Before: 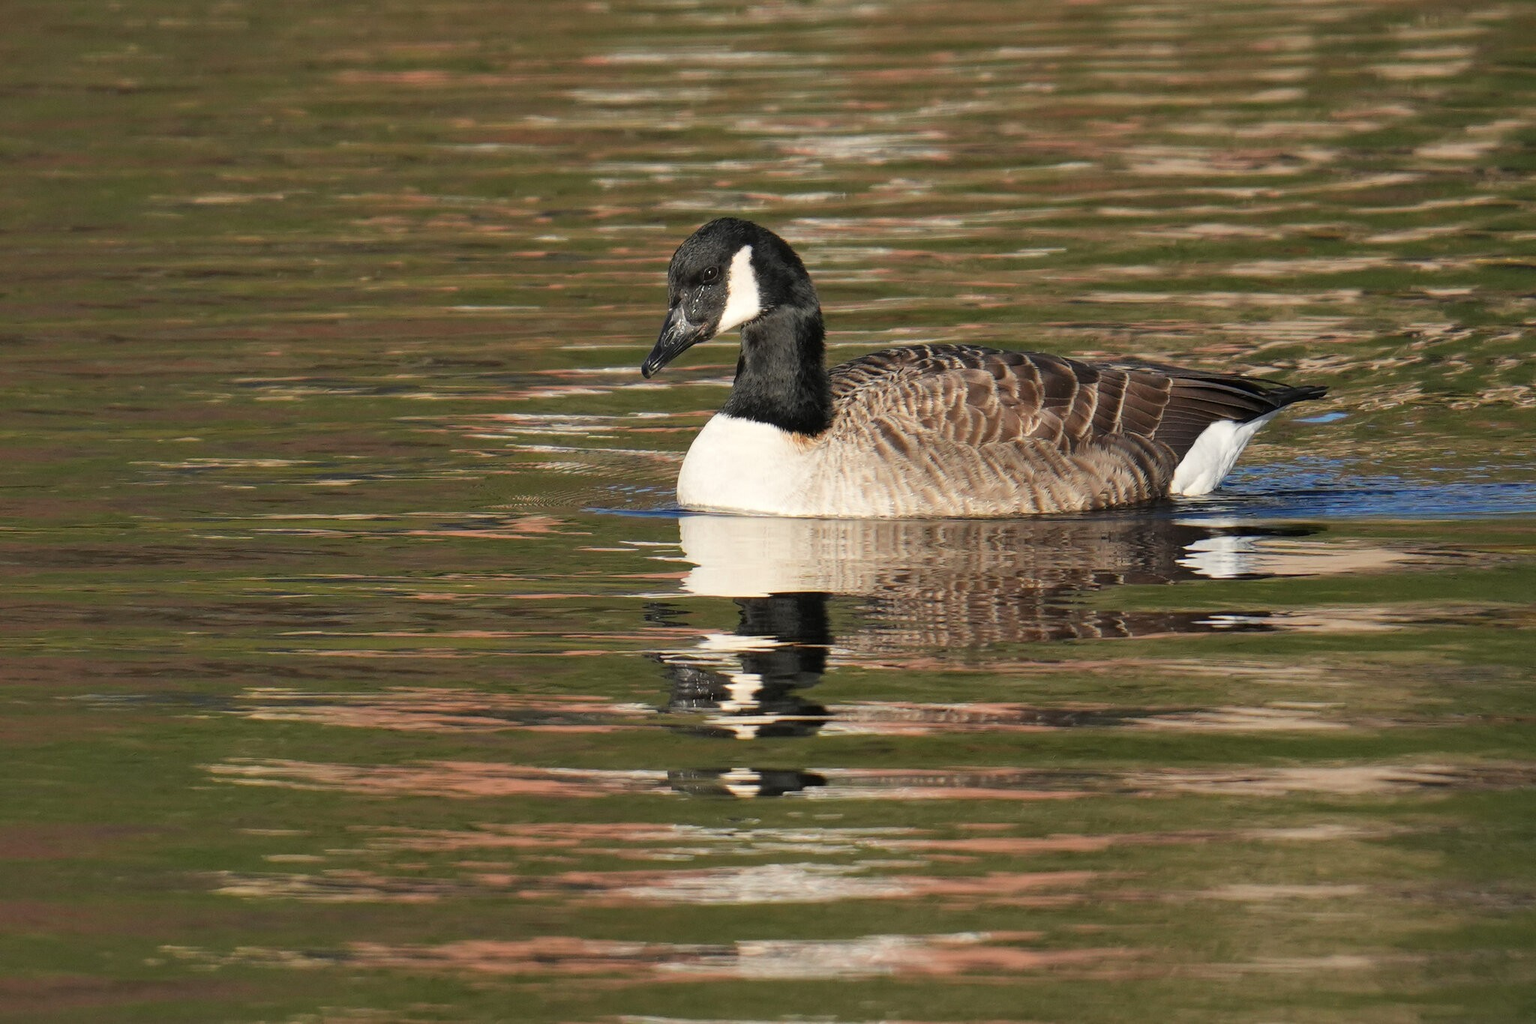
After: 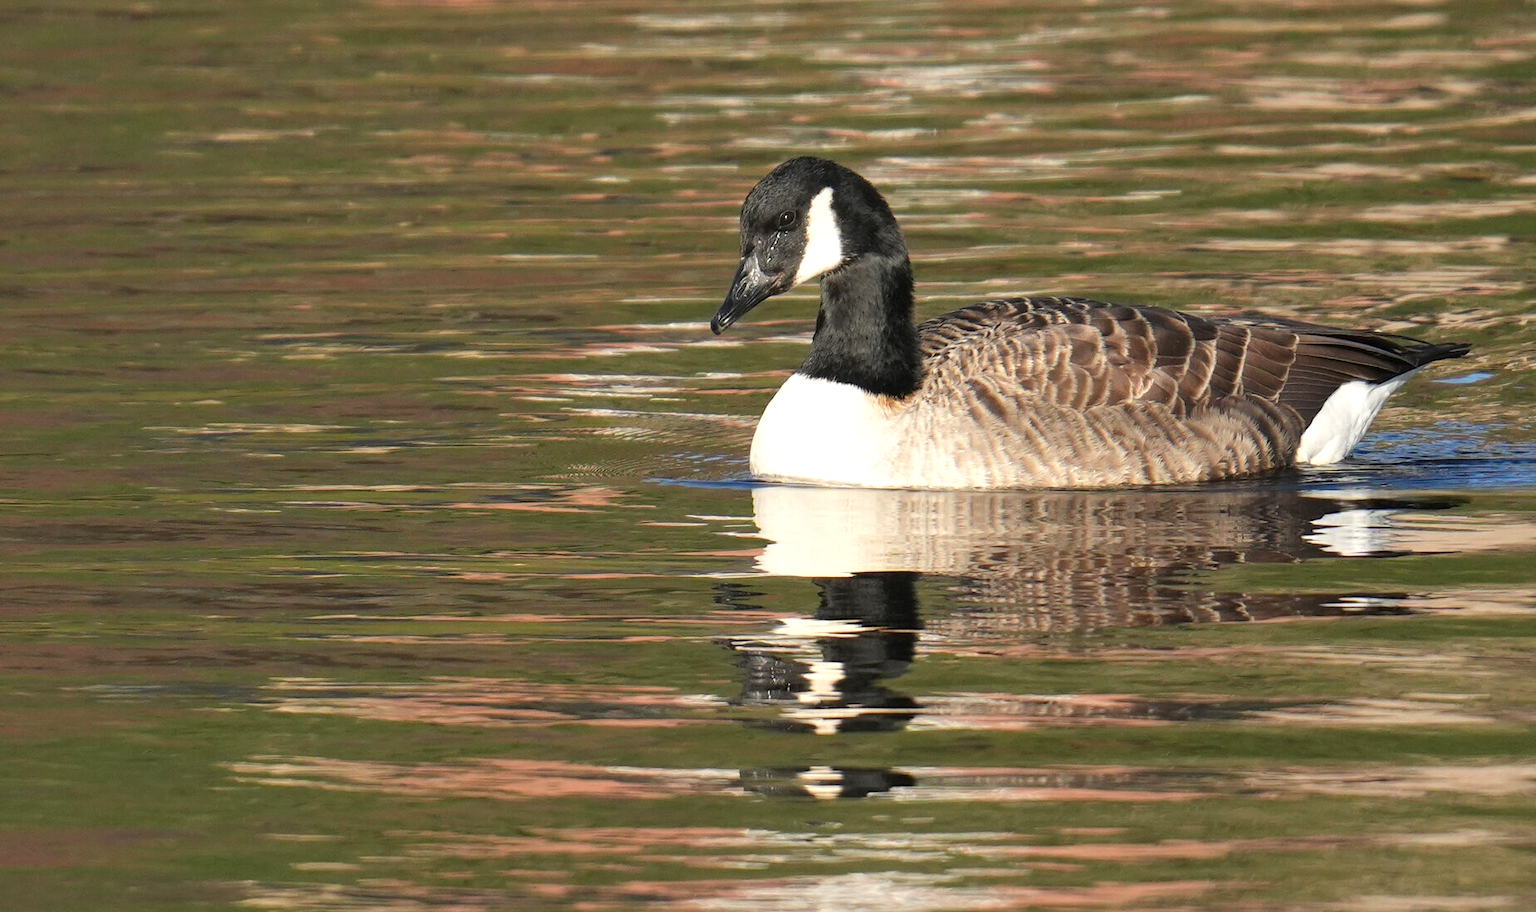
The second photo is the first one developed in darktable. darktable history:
exposure: exposure 0.375 EV, compensate highlight preservation false
crop: top 7.487%, right 9.71%, bottom 11.987%
